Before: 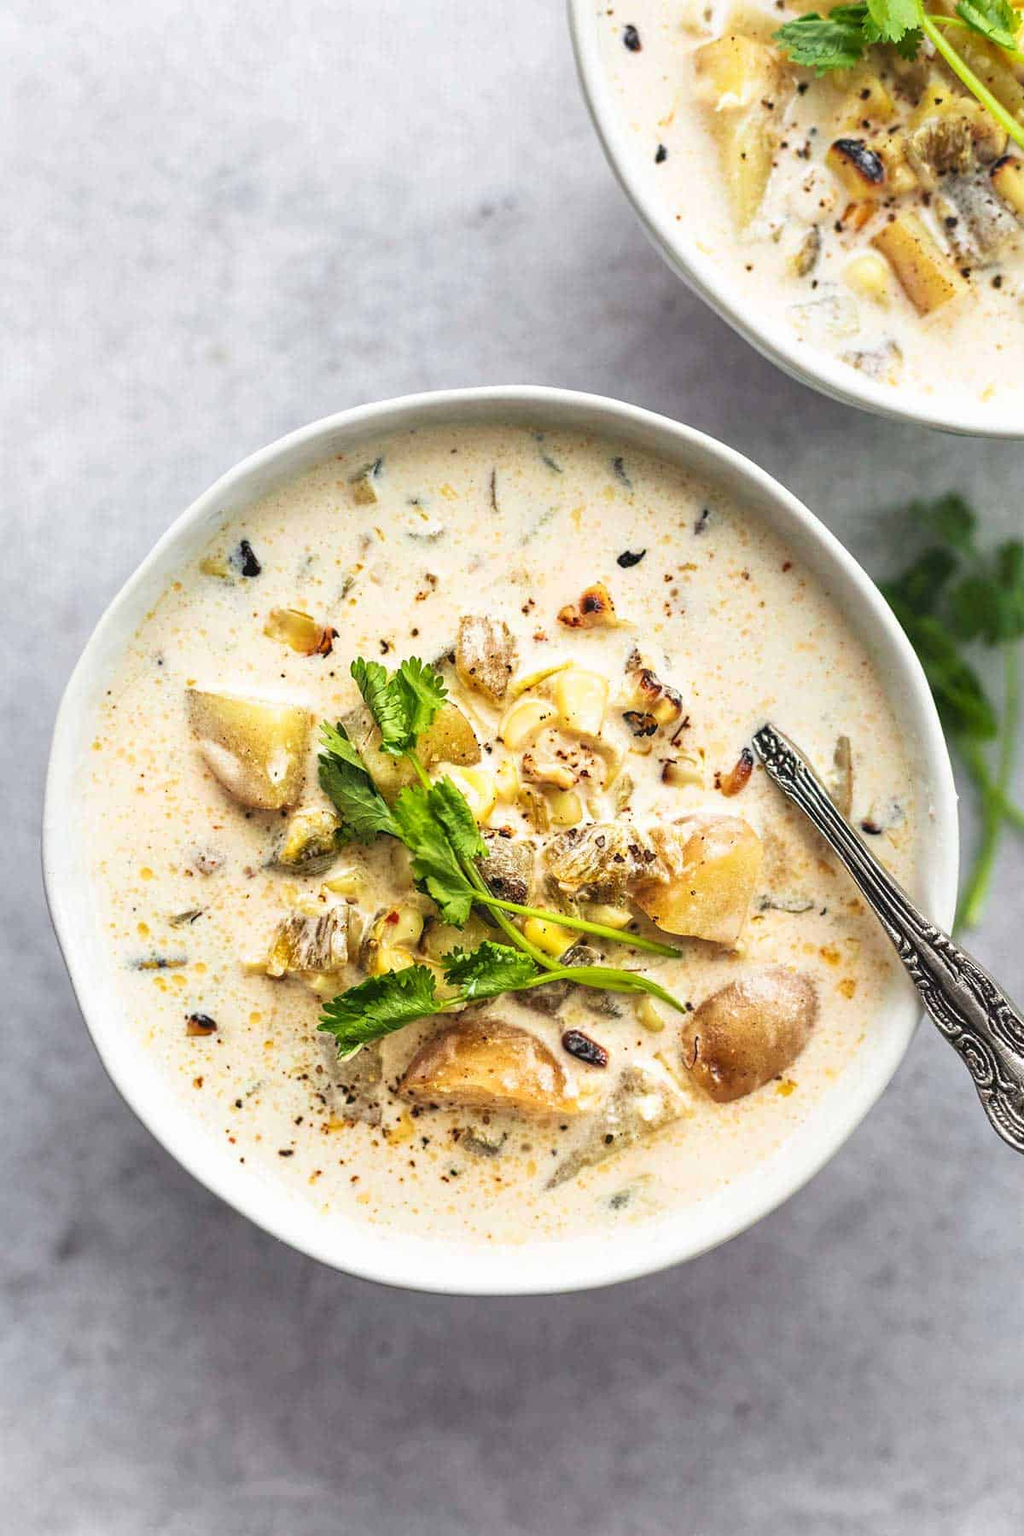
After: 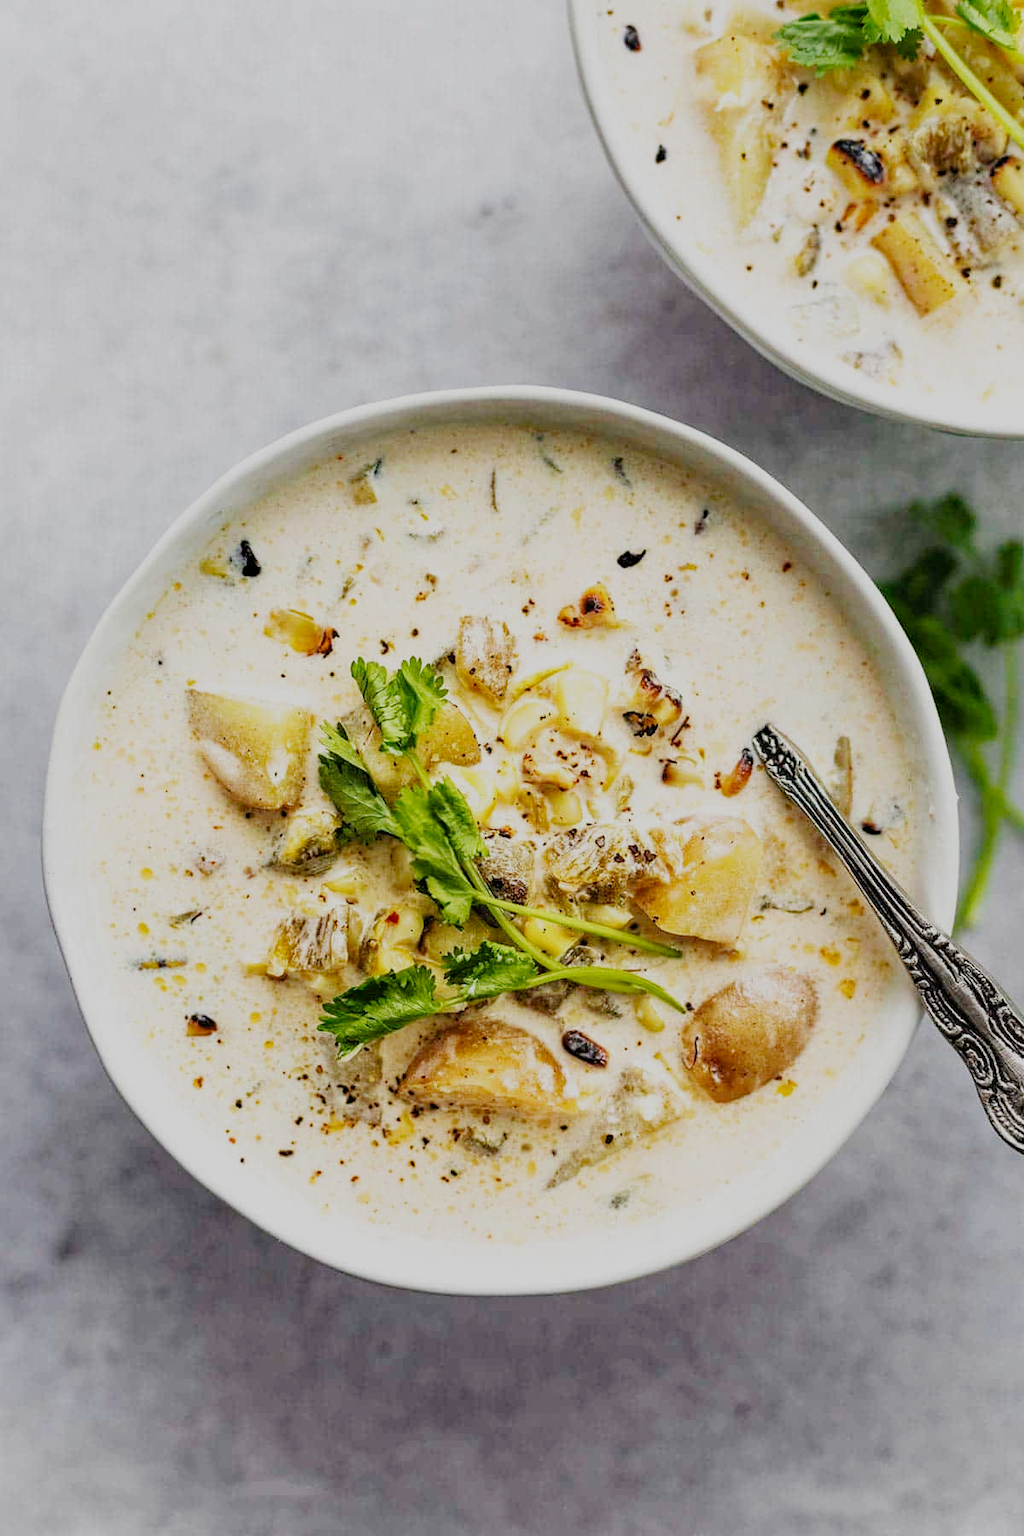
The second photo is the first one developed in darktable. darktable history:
filmic rgb: black relative exposure -7.16 EV, white relative exposure 5.37 EV, threshold 5.95 EV, hardness 3.02, add noise in highlights 0, preserve chrominance no, color science v3 (2019), use custom middle-gray values true, contrast in highlights soft, enable highlight reconstruction true
haze removal: strength 0.283, distance 0.247, adaptive false
